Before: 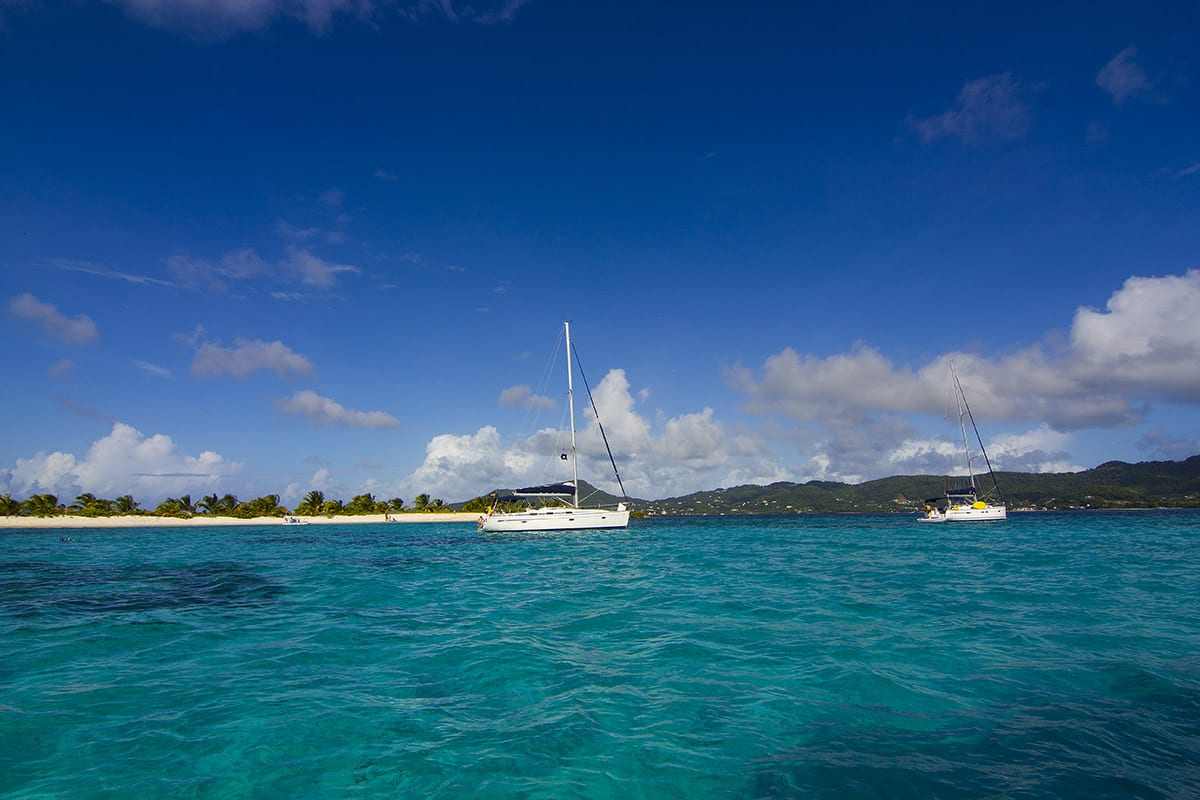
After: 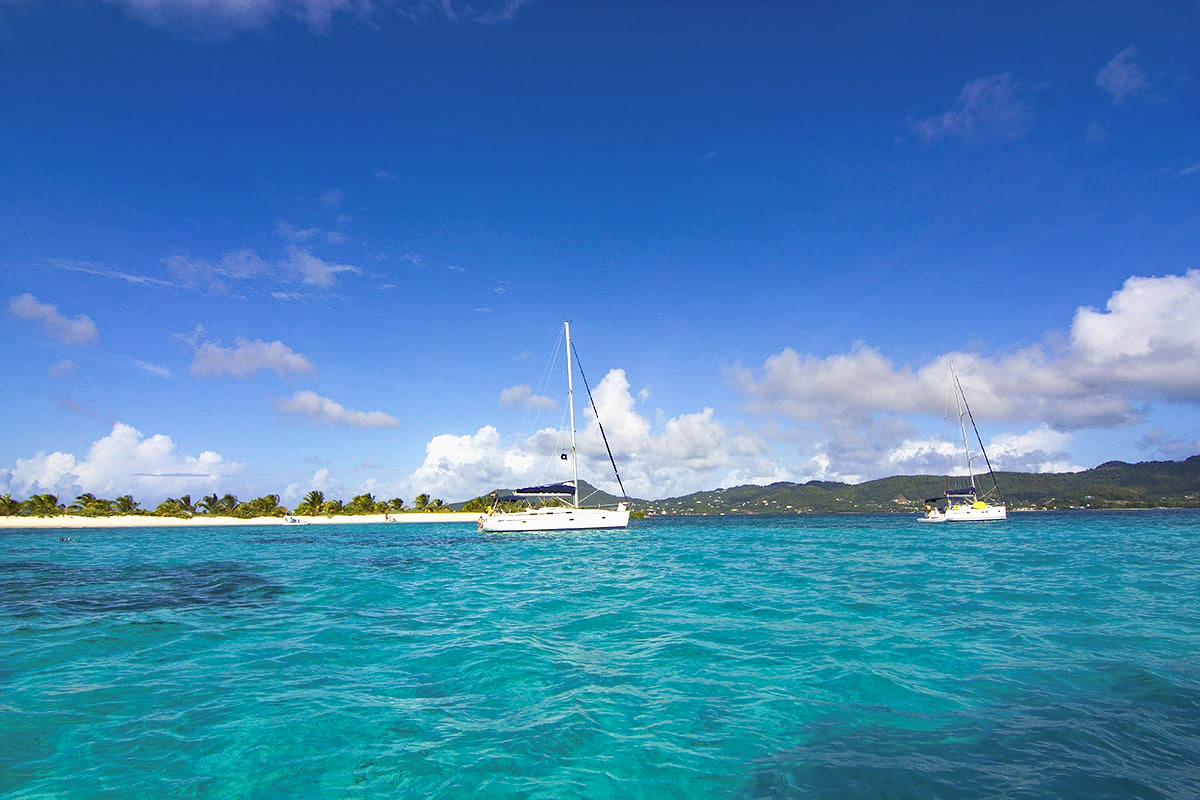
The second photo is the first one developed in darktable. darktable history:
exposure: exposure -0.151 EV, compensate highlight preservation false
haze removal: compatibility mode true, adaptive false
tone curve: curves: ch0 [(0, 0) (0.003, 0.115) (0.011, 0.133) (0.025, 0.157) (0.044, 0.182) (0.069, 0.209) (0.1, 0.239) (0.136, 0.279) (0.177, 0.326) (0.224, 0.379) (0.277, 0.436) (0.335, 0.507) (0.399, 0.587) (0.468, 0.671) (0.543, 0.75) (0.623, 0.837) (0.709, 0.916) (0.801, 0.978) (0.898, 0.985) (1, 1)], preserve colors none
